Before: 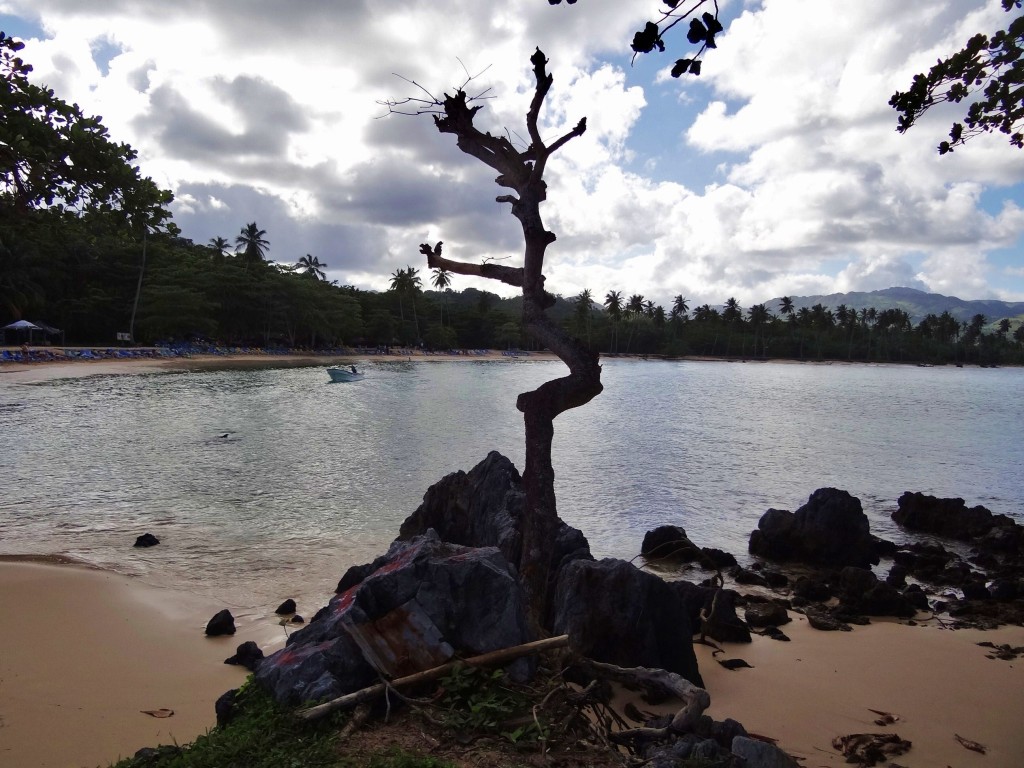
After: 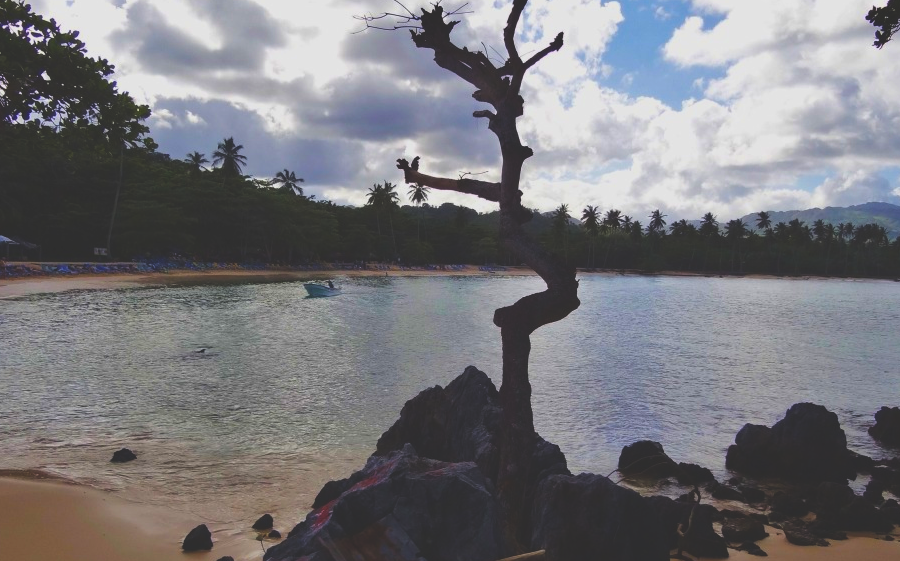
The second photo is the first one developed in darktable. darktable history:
color balance rgb: highlights gain › luminance 10.01%, linear chroma grading › global chroma 9.818%, perceptual saturation grading › global saturation 39.101%, global vibrance 30.093%
crop and rotate: left 2.335%, top 11.116%, right 9.684%, bottom 15.776%
exposure: black level correction -0.036, exposure -0.495 EV, compensate exposure bias true, compensate highlight preservation false
